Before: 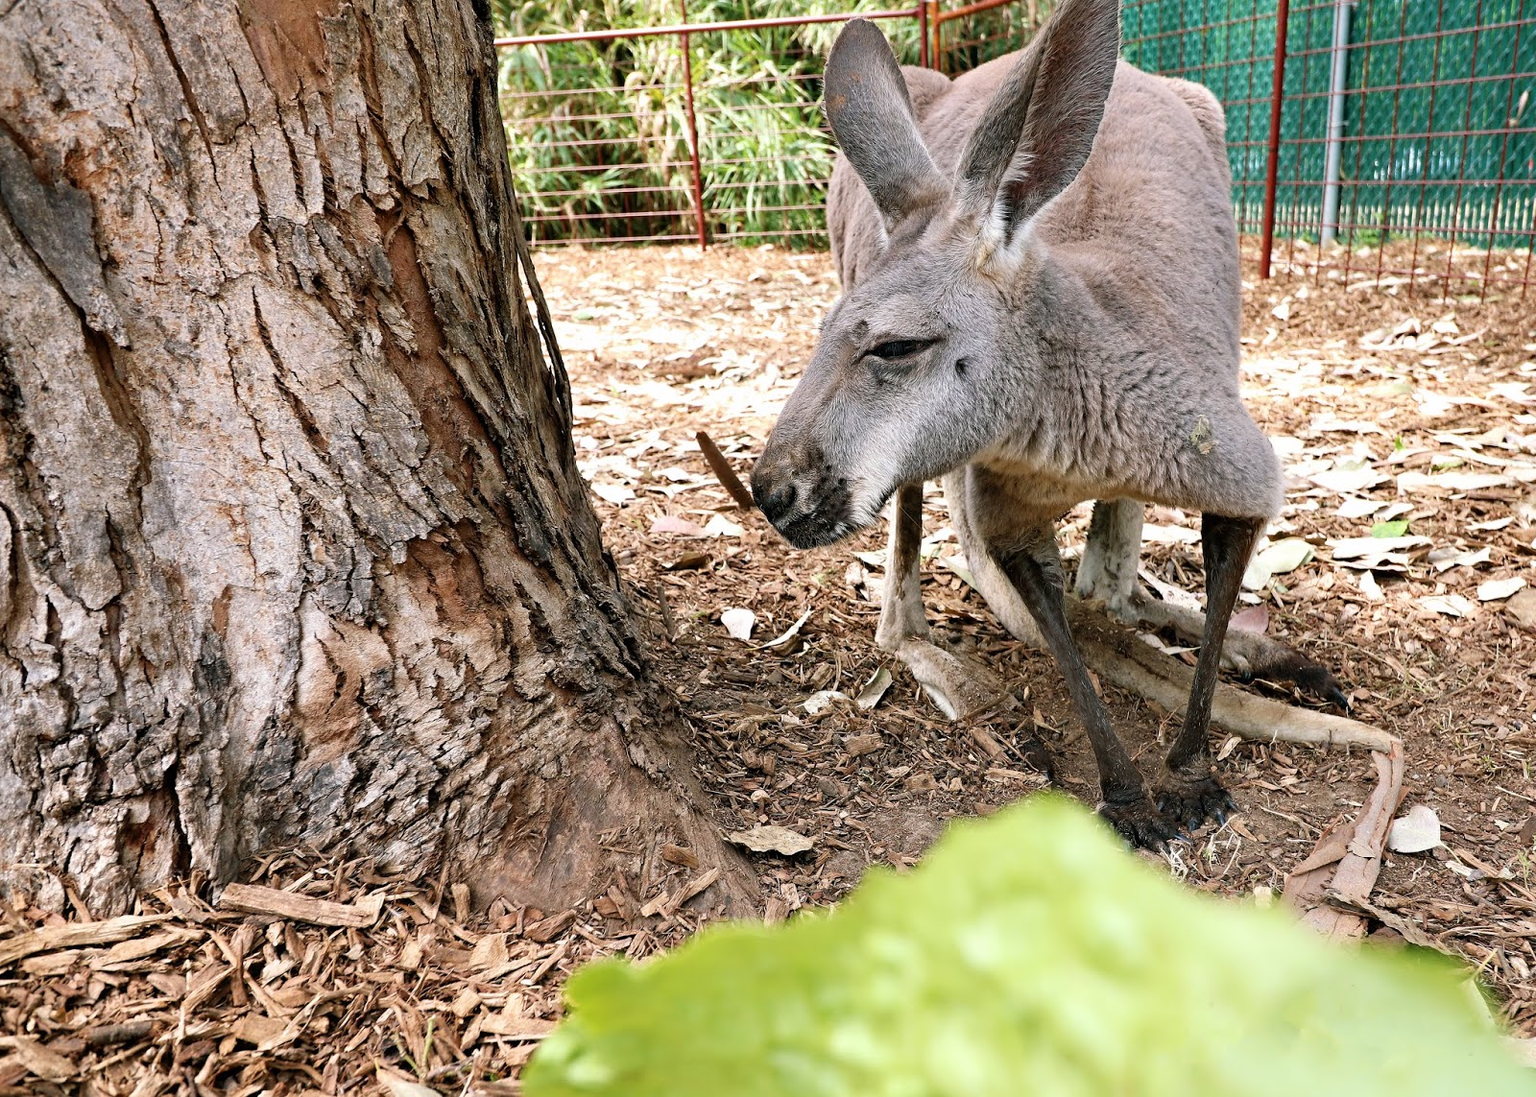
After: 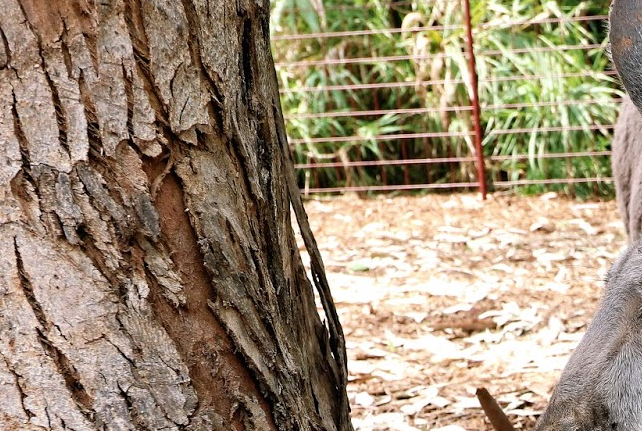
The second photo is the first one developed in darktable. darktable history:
crop: left 15.607%, top 5.45%, right 44.241%, bottom 56.759%
tone equalizer: edges refinement/feathering 500, mask exposure compensation -1.57 EV, preserve details no
